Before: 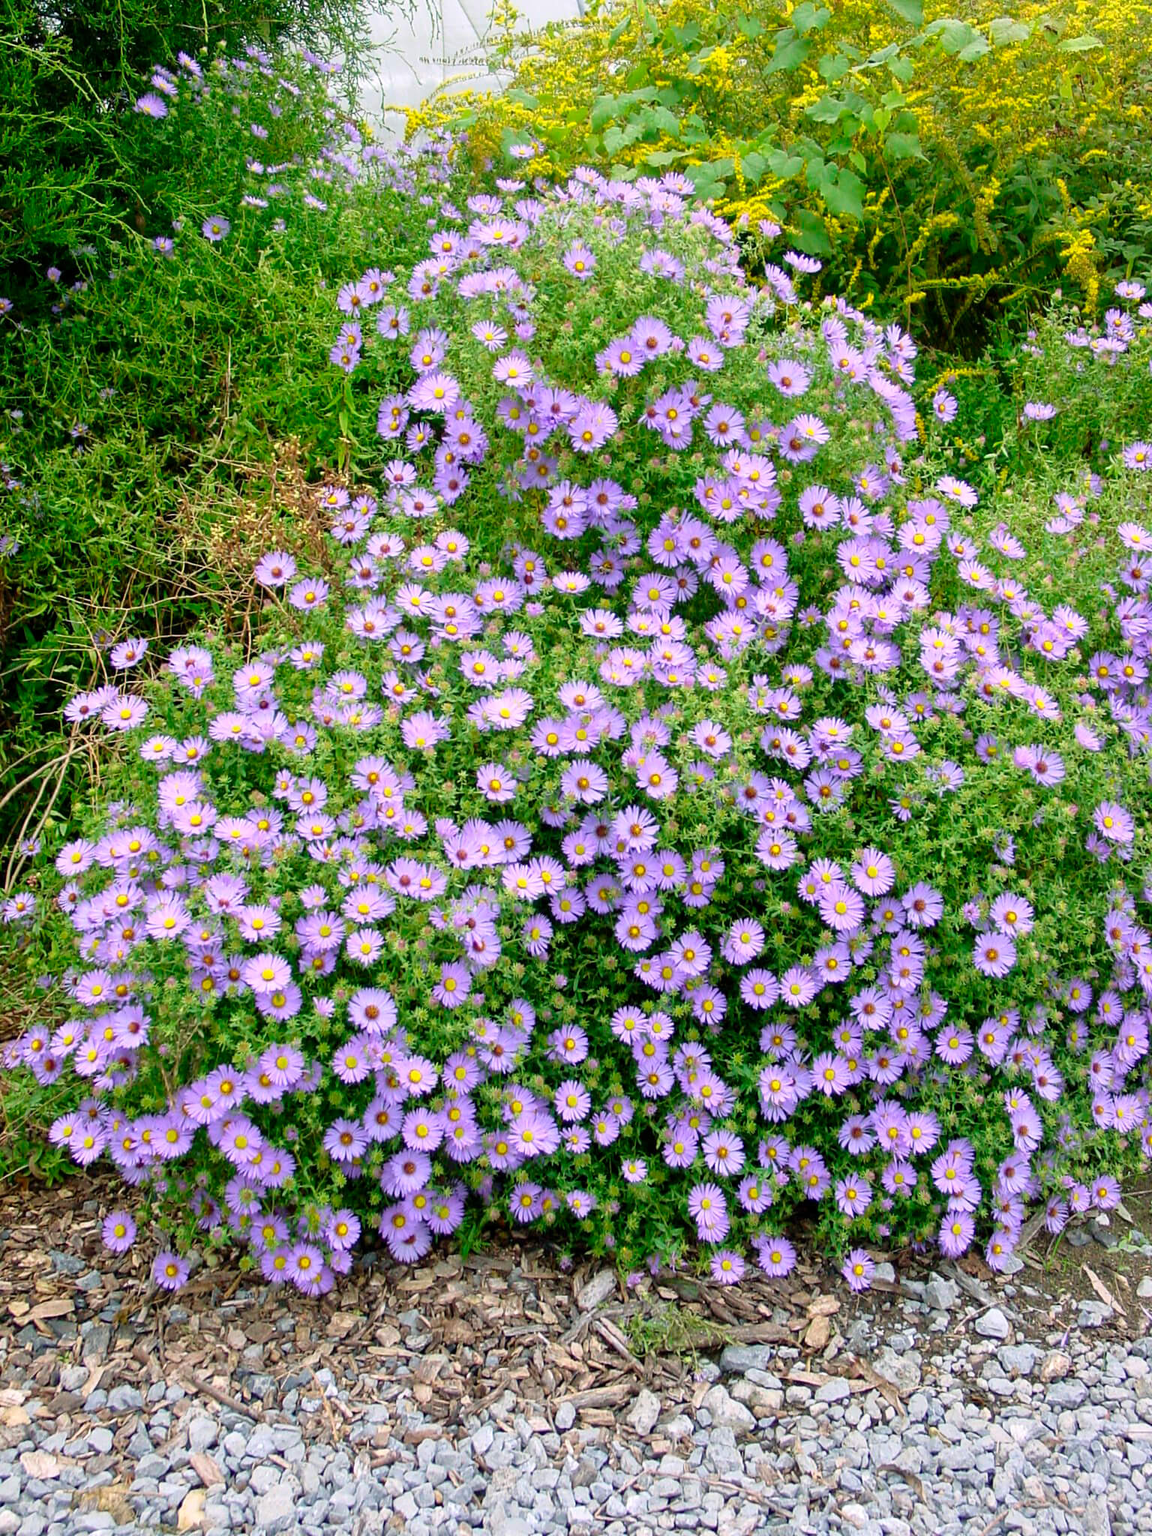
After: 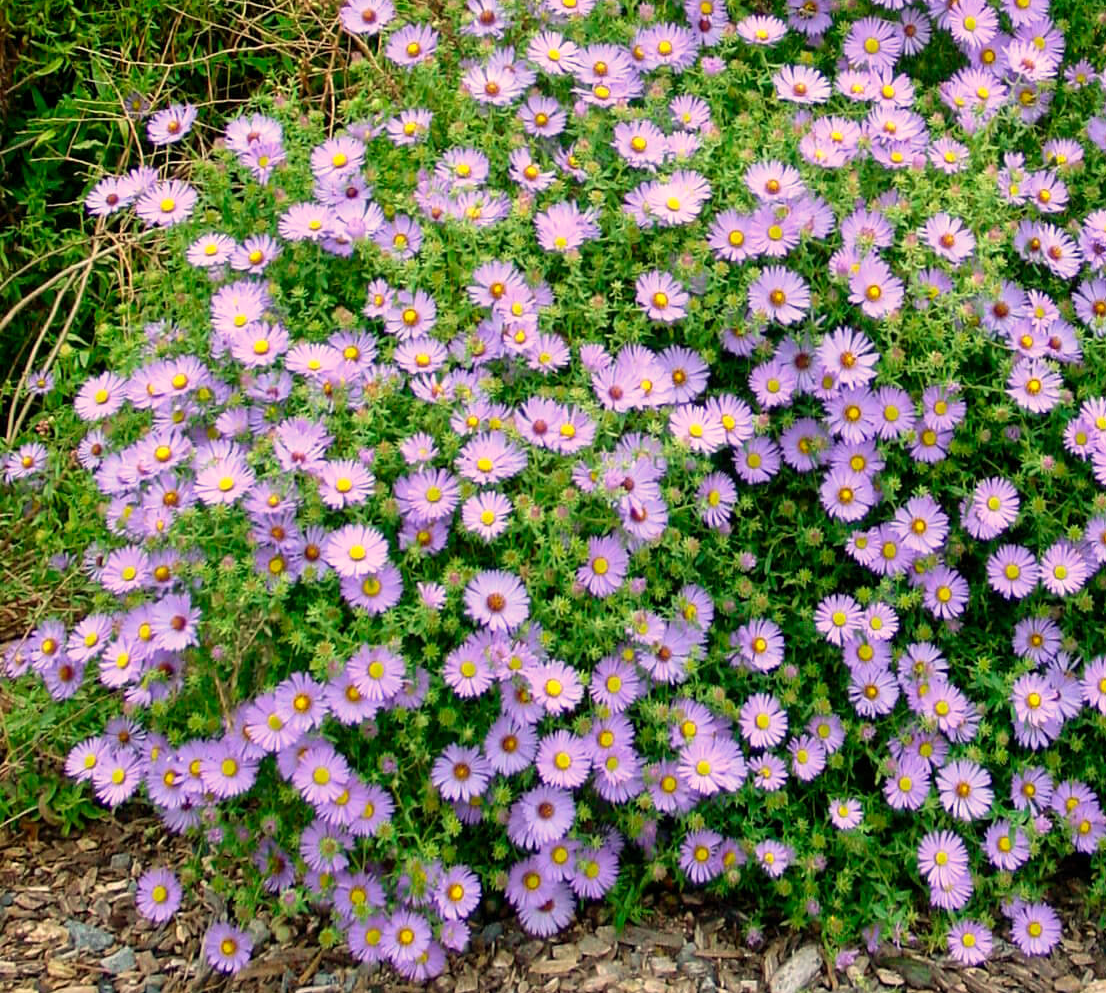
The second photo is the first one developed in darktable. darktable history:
white balance: red 1.029, blue 0.92
crop: top 36.498%, right 27.964%, bottom 14.995%
